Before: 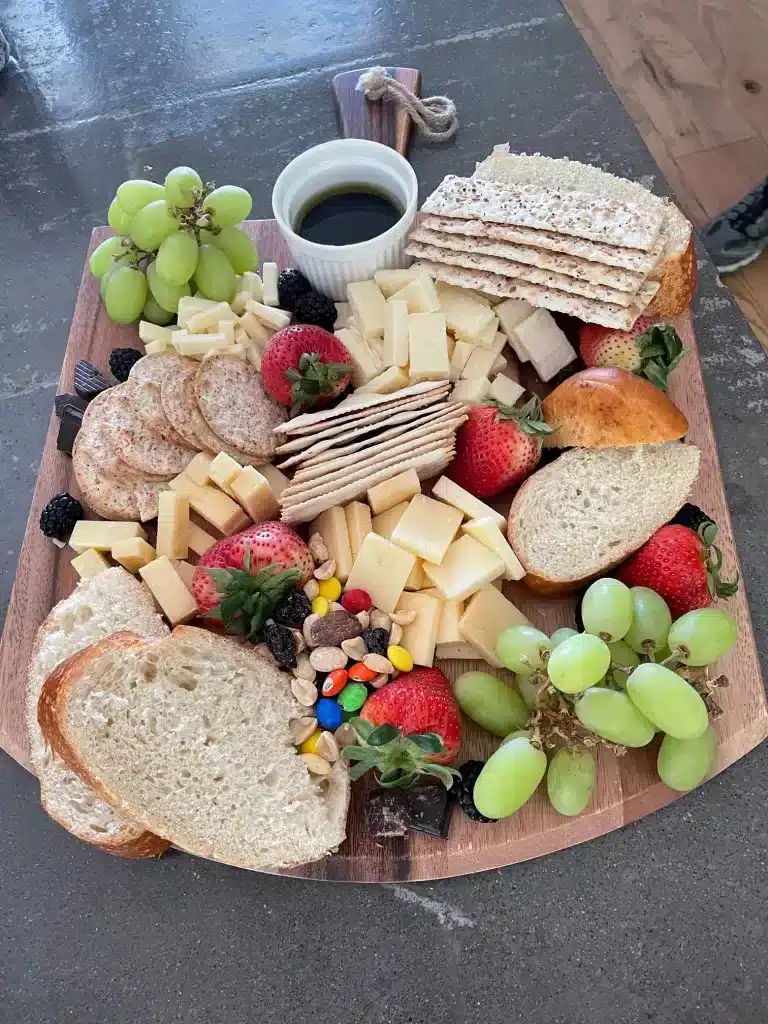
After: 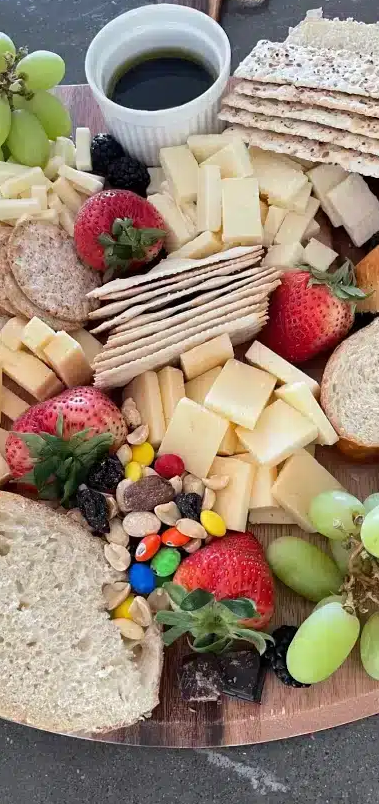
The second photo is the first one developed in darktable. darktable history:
crop and rotate: angle 0.02°, left 24.353%, top 13.219%, right 26.156%, bottom 8.224%
rotate and perspective: crop left 0, crop top 0
